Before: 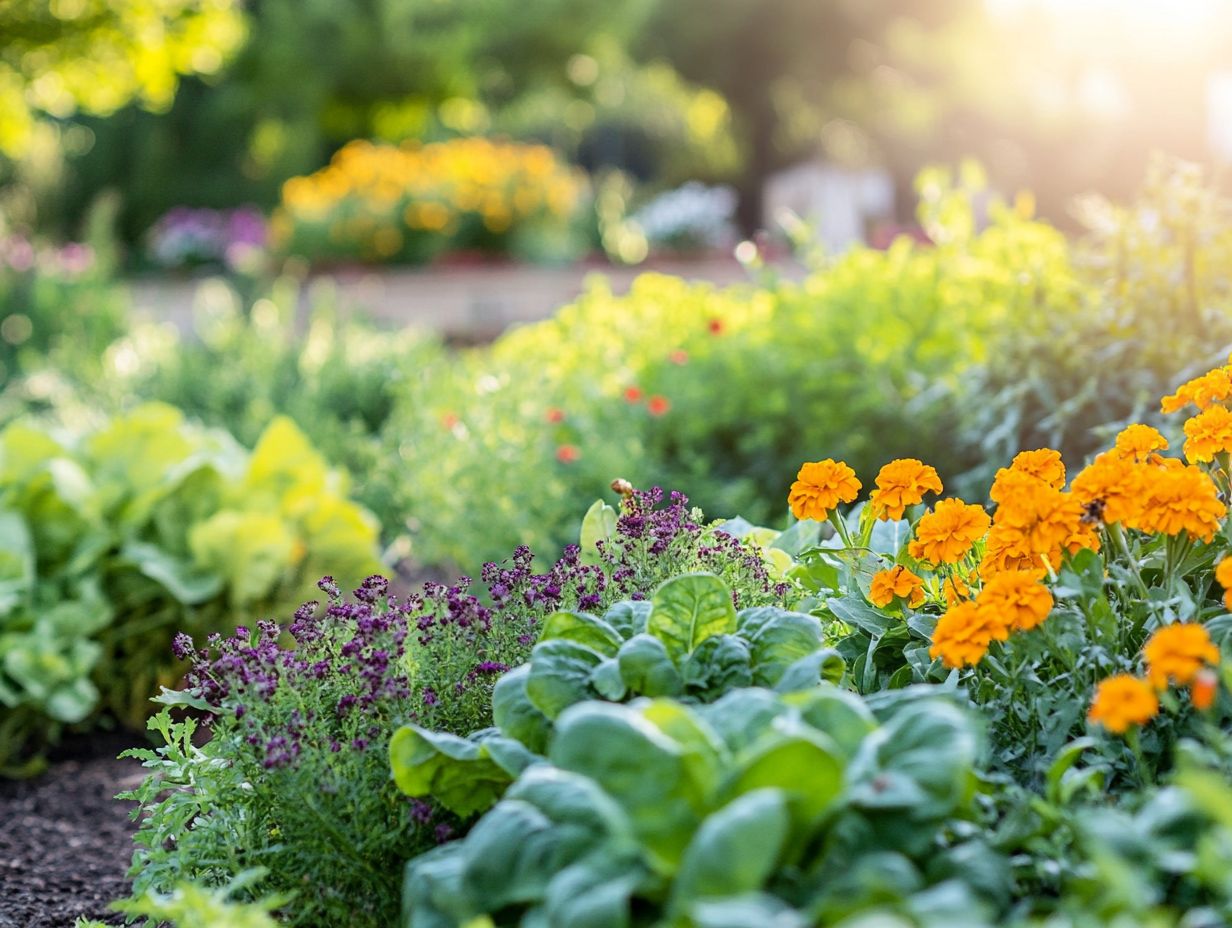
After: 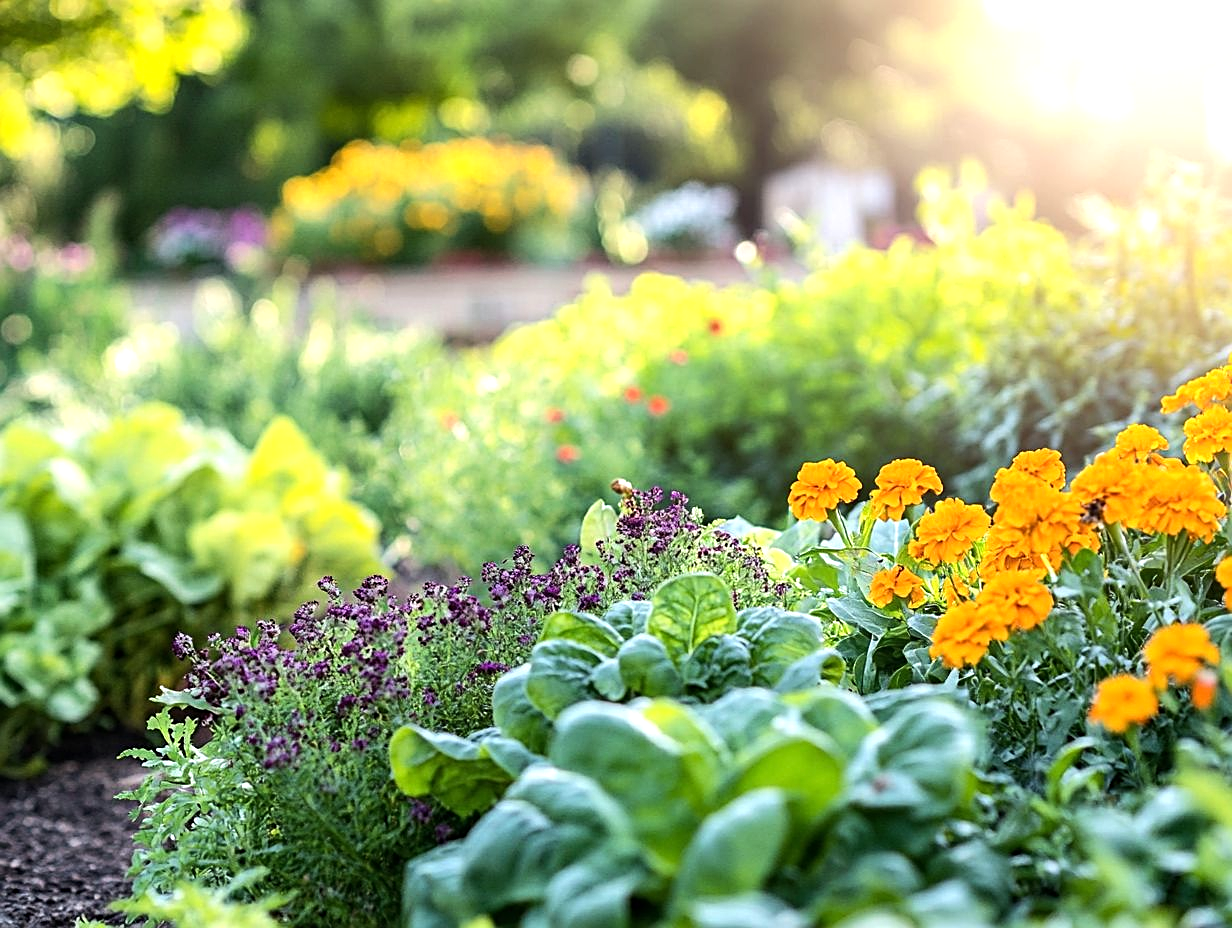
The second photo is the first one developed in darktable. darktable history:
tone equalizer: -8 EV -0.417 EV, -7 EV -0.389 EV, -6 EV -0.333 EV, -5 EV -0.222 EV, -3 EV 0.222 EV, -2 EV 0.333 EV, -1 EV 0.389 EV, +0 EV 0.417 EV, edges refinement/feathering 500, mask exposure compensation -1.57 EV, preserve details no
sharpen: on, module defaults
exposure: exposure 0.131 EV, compensate highlight preservation false
